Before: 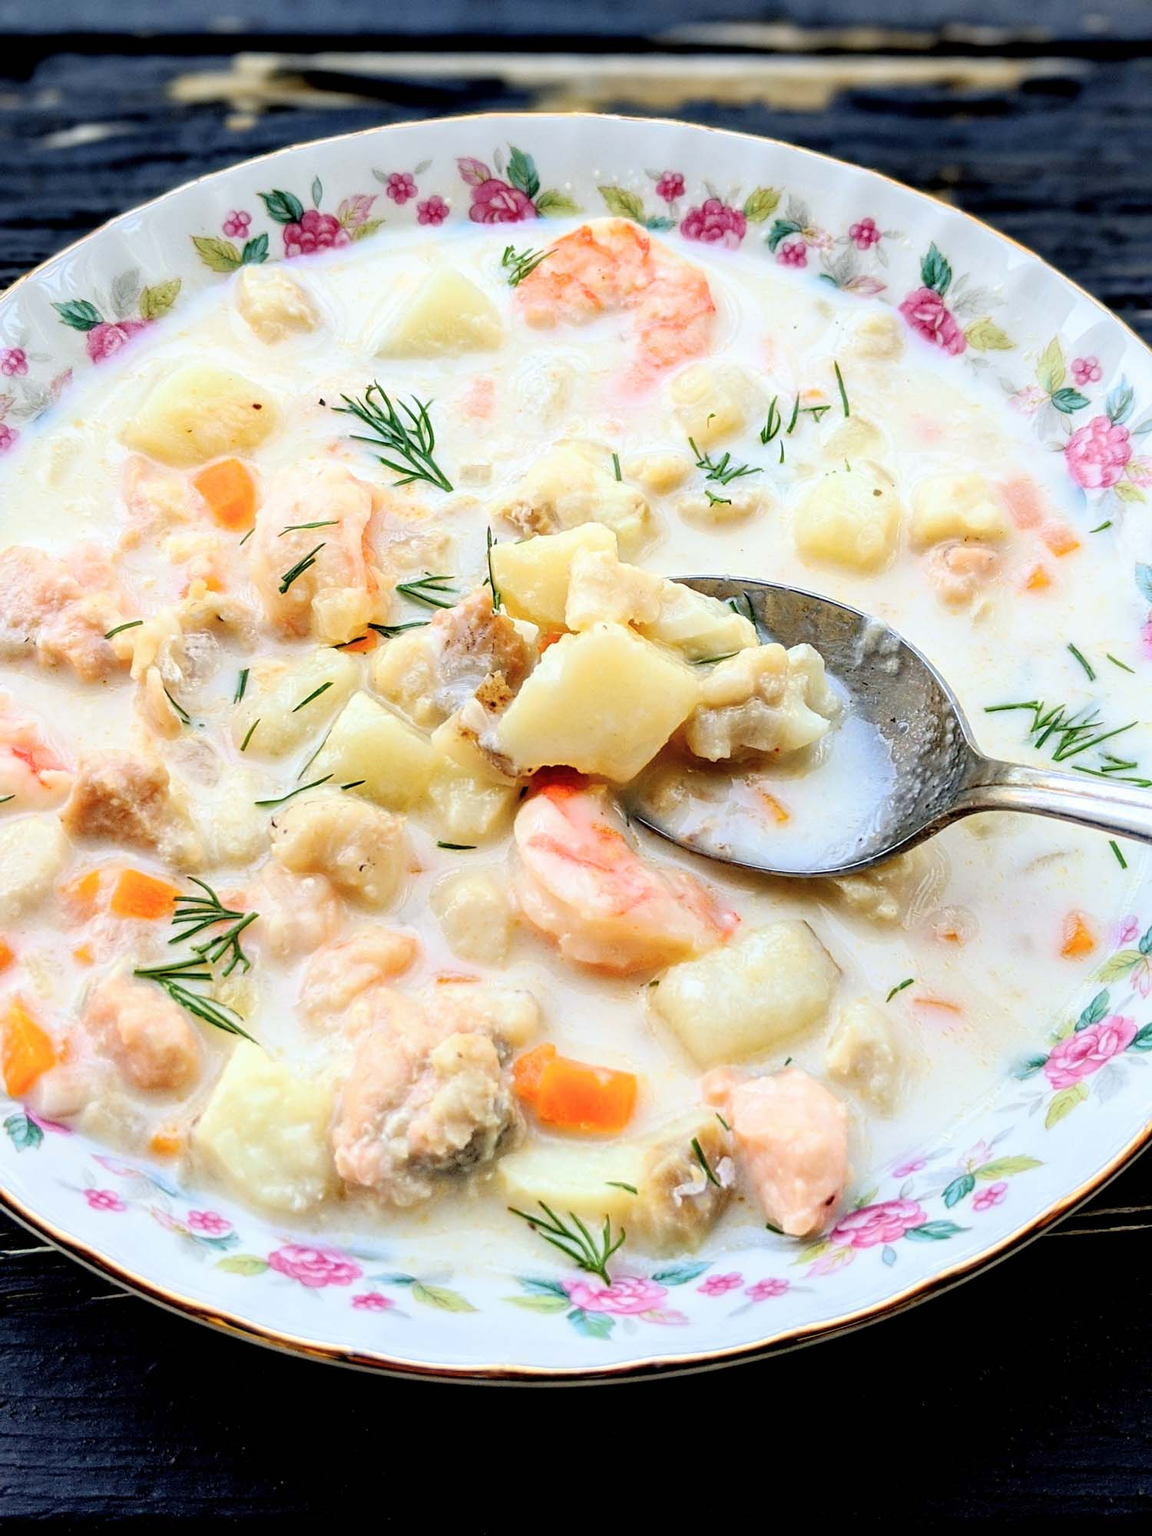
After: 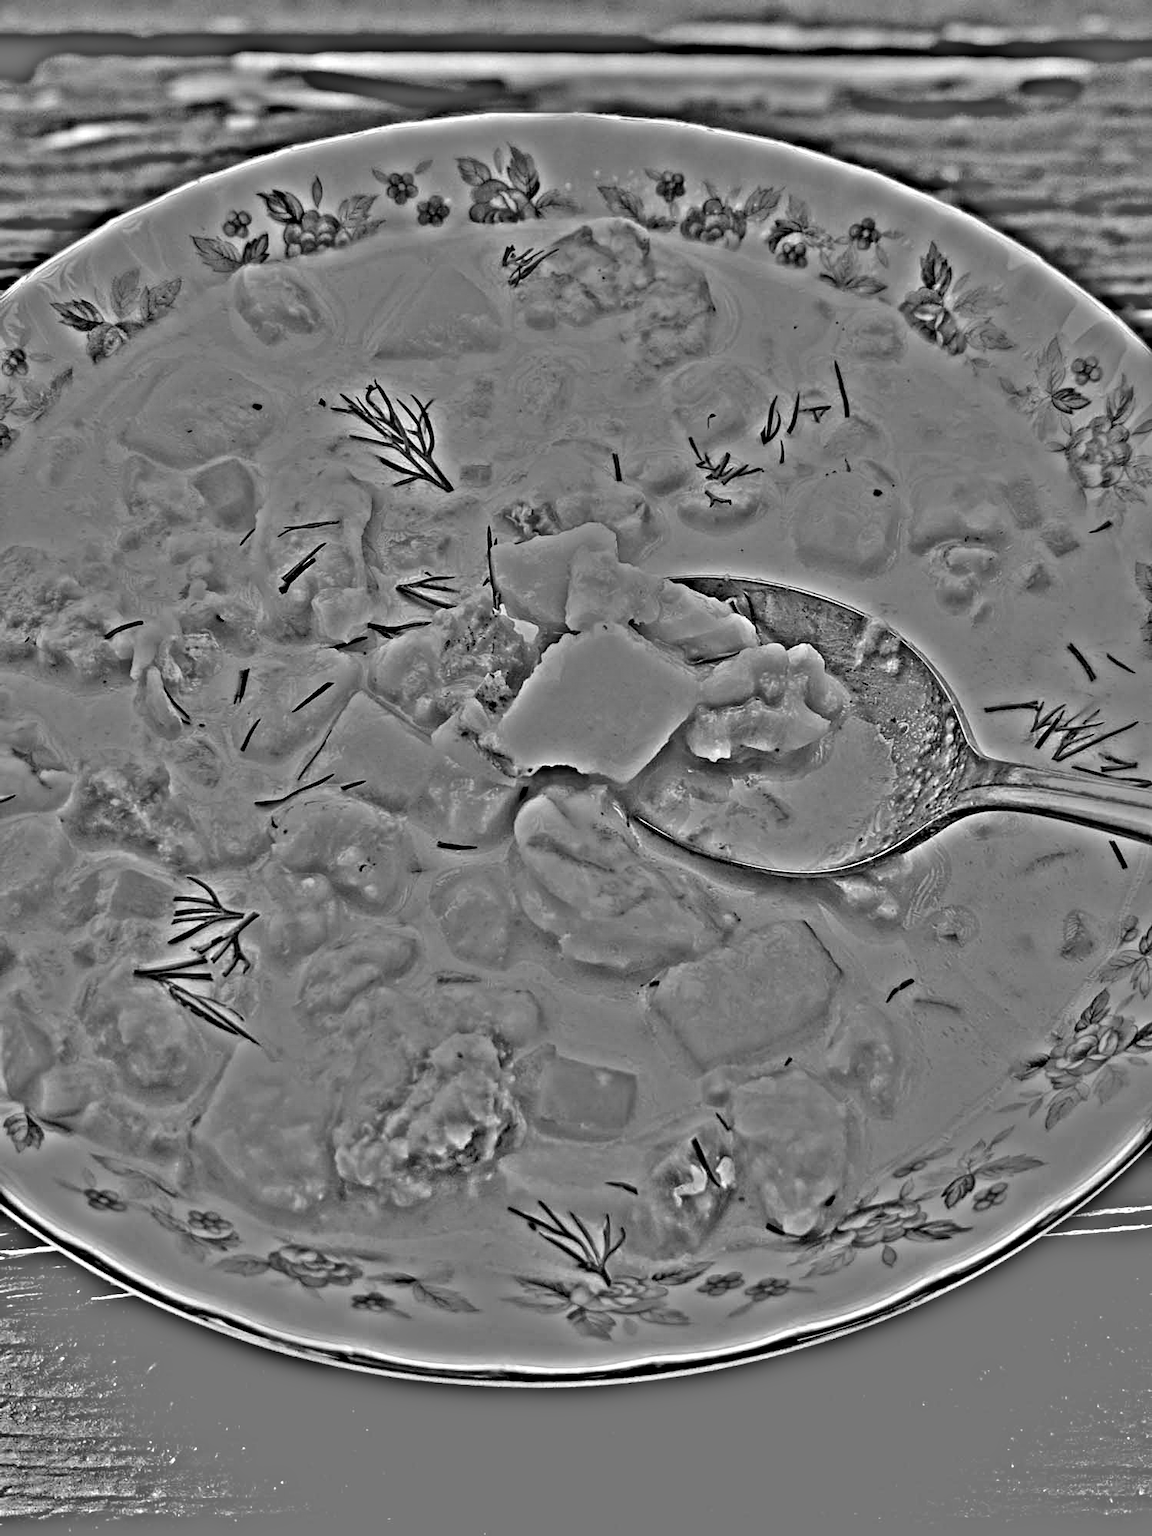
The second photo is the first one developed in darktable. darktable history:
highpass: on, module defaults
tone equalizer: -8 EV 0.25 EV, -7 EV 0.417 EV, -6 EV 0.417 EV, -5 EV 0.25 EV, -3 EV -0.25 EV, -2 EV -0.417 EV, -1 EV -0.417 EV, +0 EV -0.25 EV, edges refinement/feathering 500, mask exposure compensation -1.57 EV, preserve details guided filter
